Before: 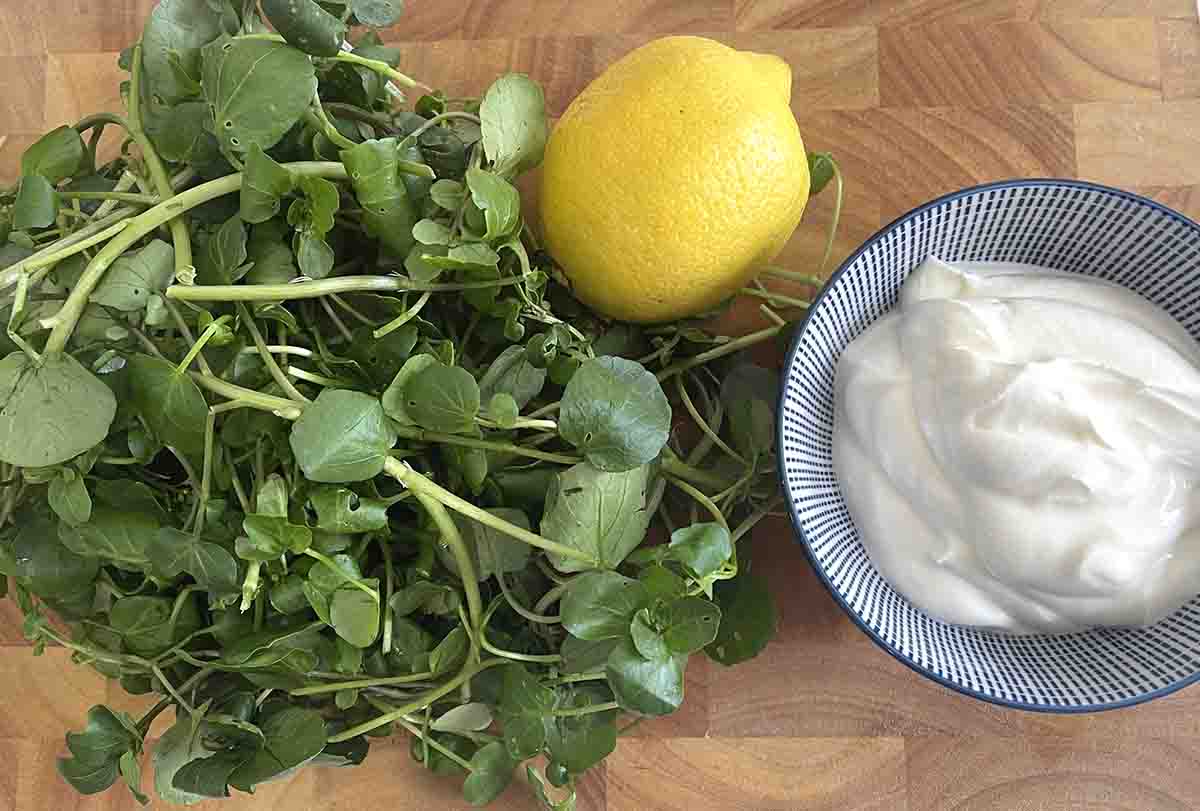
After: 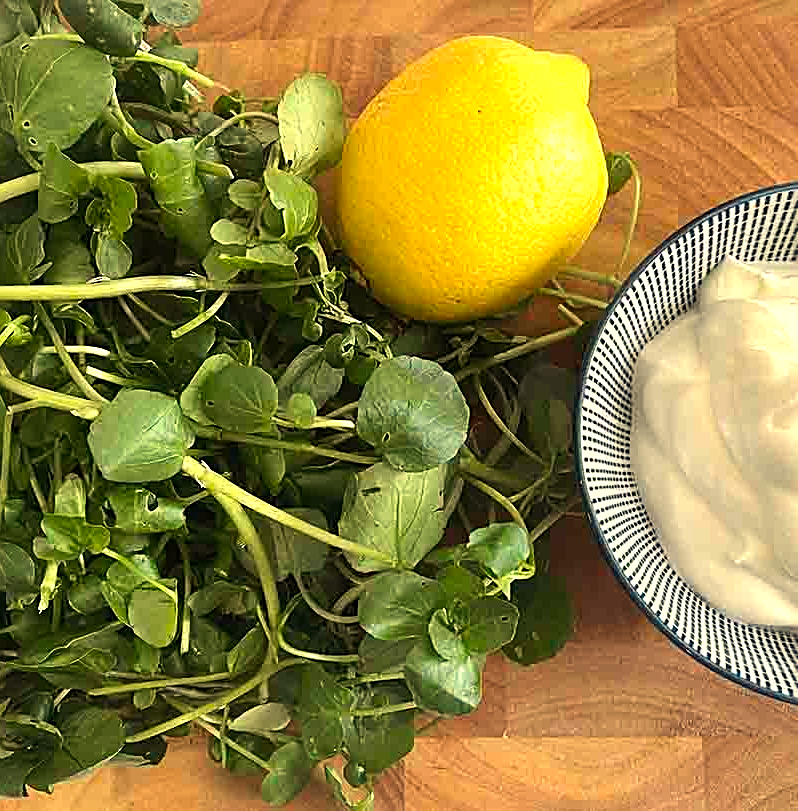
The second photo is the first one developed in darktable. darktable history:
sharpen: on, module defaults
white balance: red 1.08, blue 0.791
crop: left 16.899%, right 16.556%
tone equalizer: -8 EV -0.417 EV, -7 EV -0.389 EV, -6 EV -0.333 EV, -5 EV -0.222 EV, -3 EV 0.222 EV, -2 EV 0.333 EV, -1 EV 0.389 EV, +0 EV 0.417 EV, edges refinement/feathering 500, mask exposure compensation -1.57 EV, preserve details no
